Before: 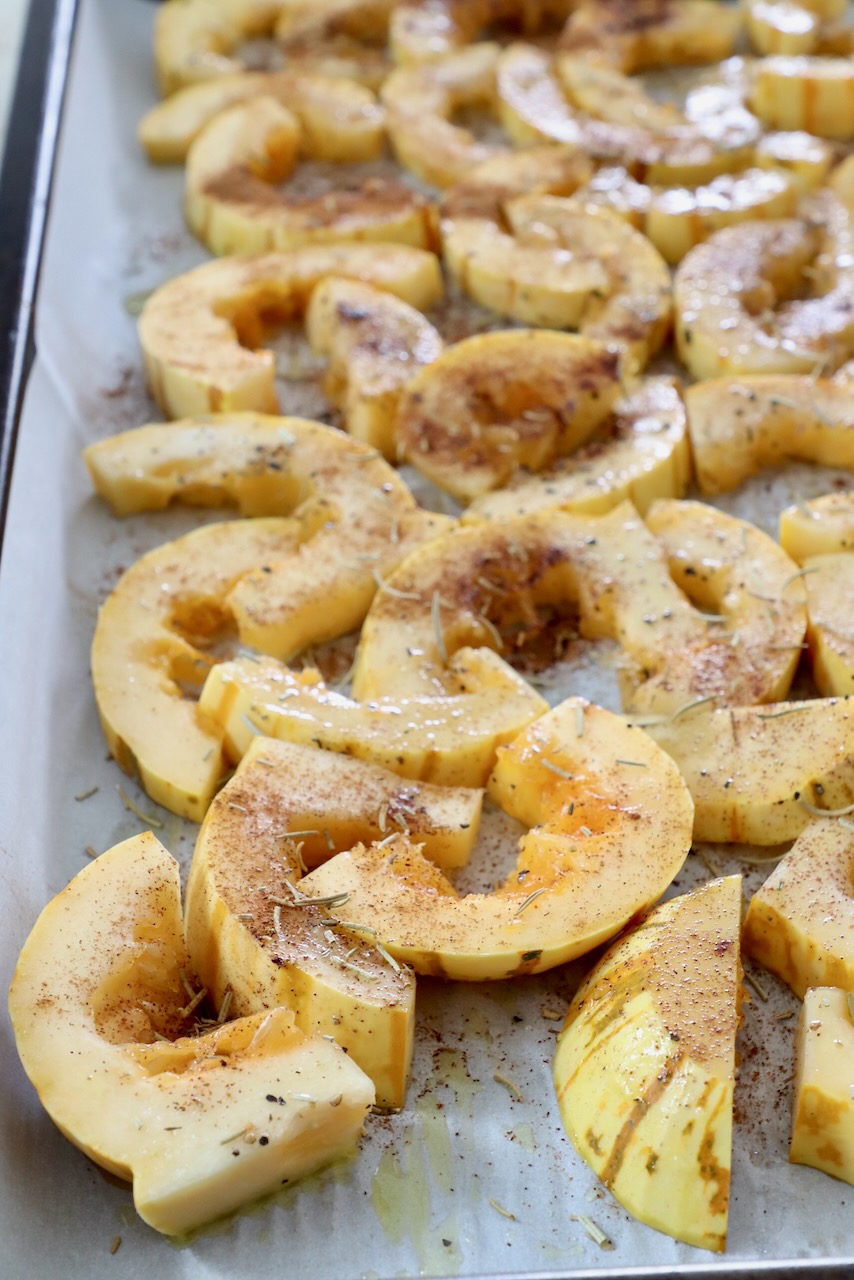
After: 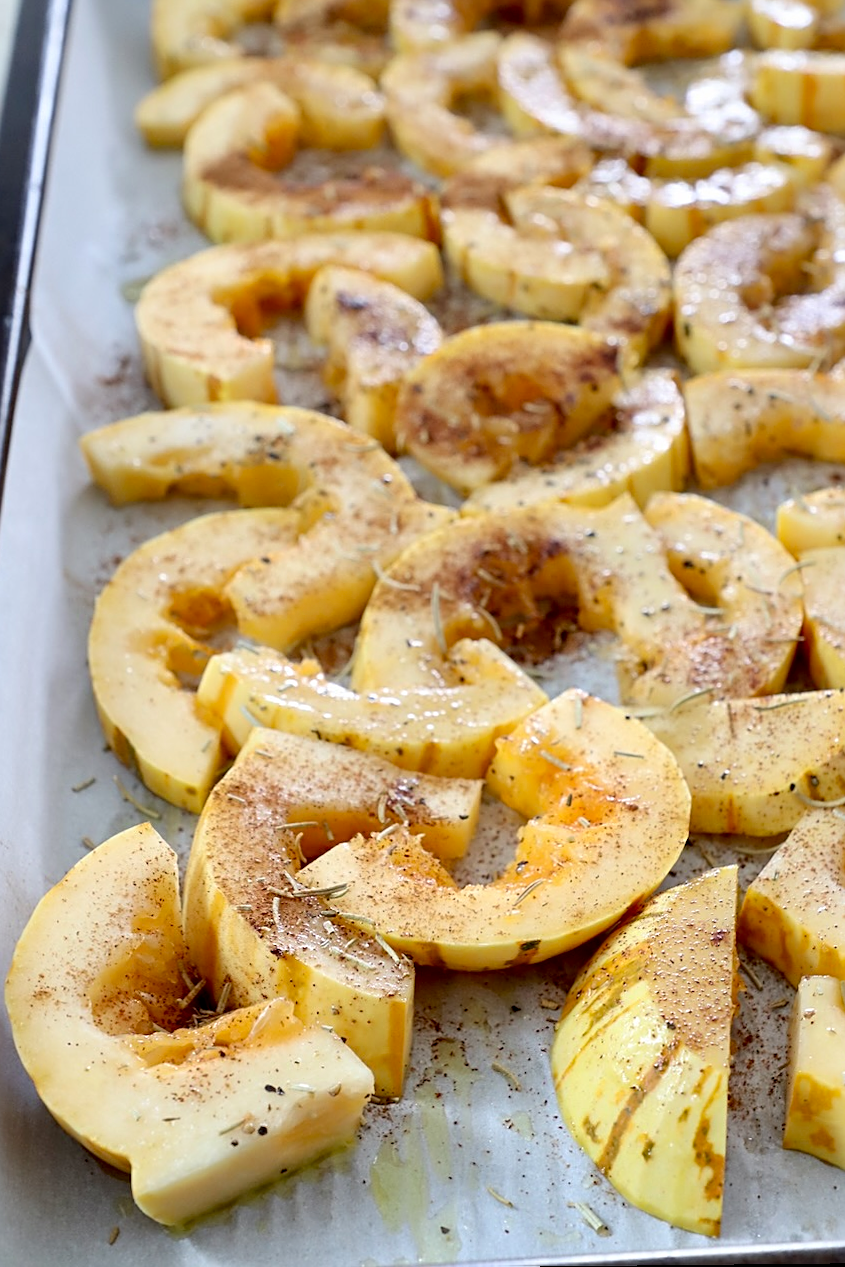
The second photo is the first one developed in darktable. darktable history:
sharpen: on, module defaults
exposure: exposure 0.127 EV, compensate highlight preservation false
rotate and perspective: rotation 0.174°, lens shift (vertical) 0.013, lens shift (horizontal) 0.019, shear 0.001, automatic cropping original format, crop left 0.007, crop right 0.991, crop top 0.016, crop bottom 0.997
white balance: red 1, blue 1
